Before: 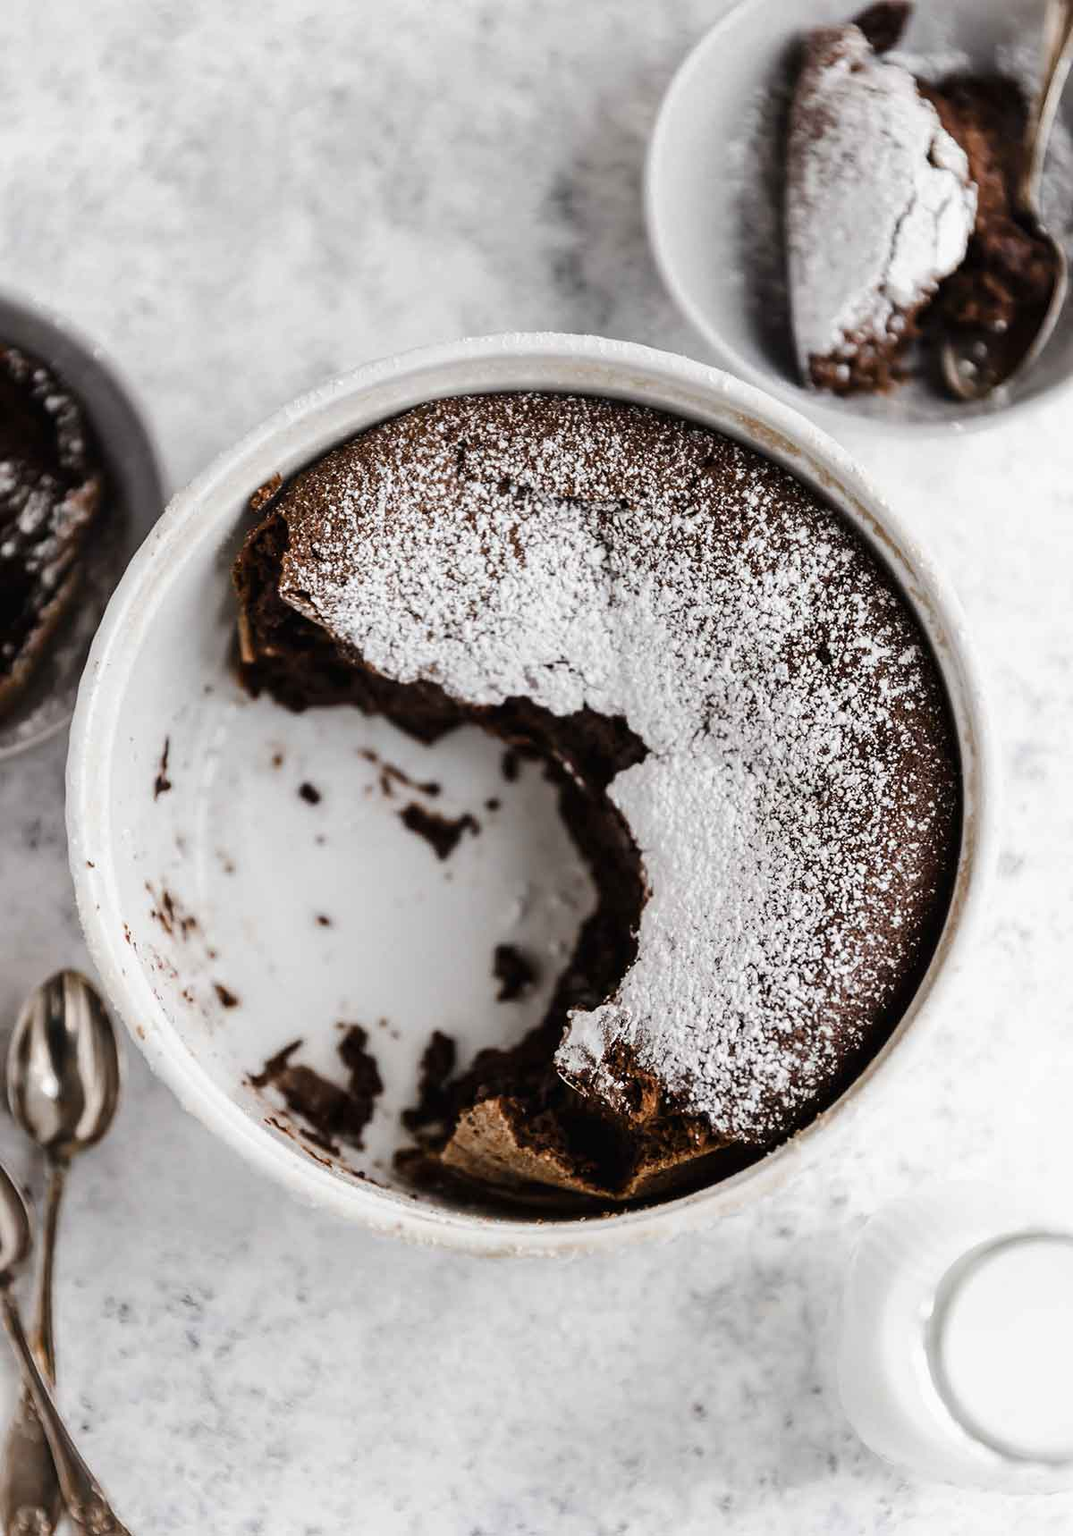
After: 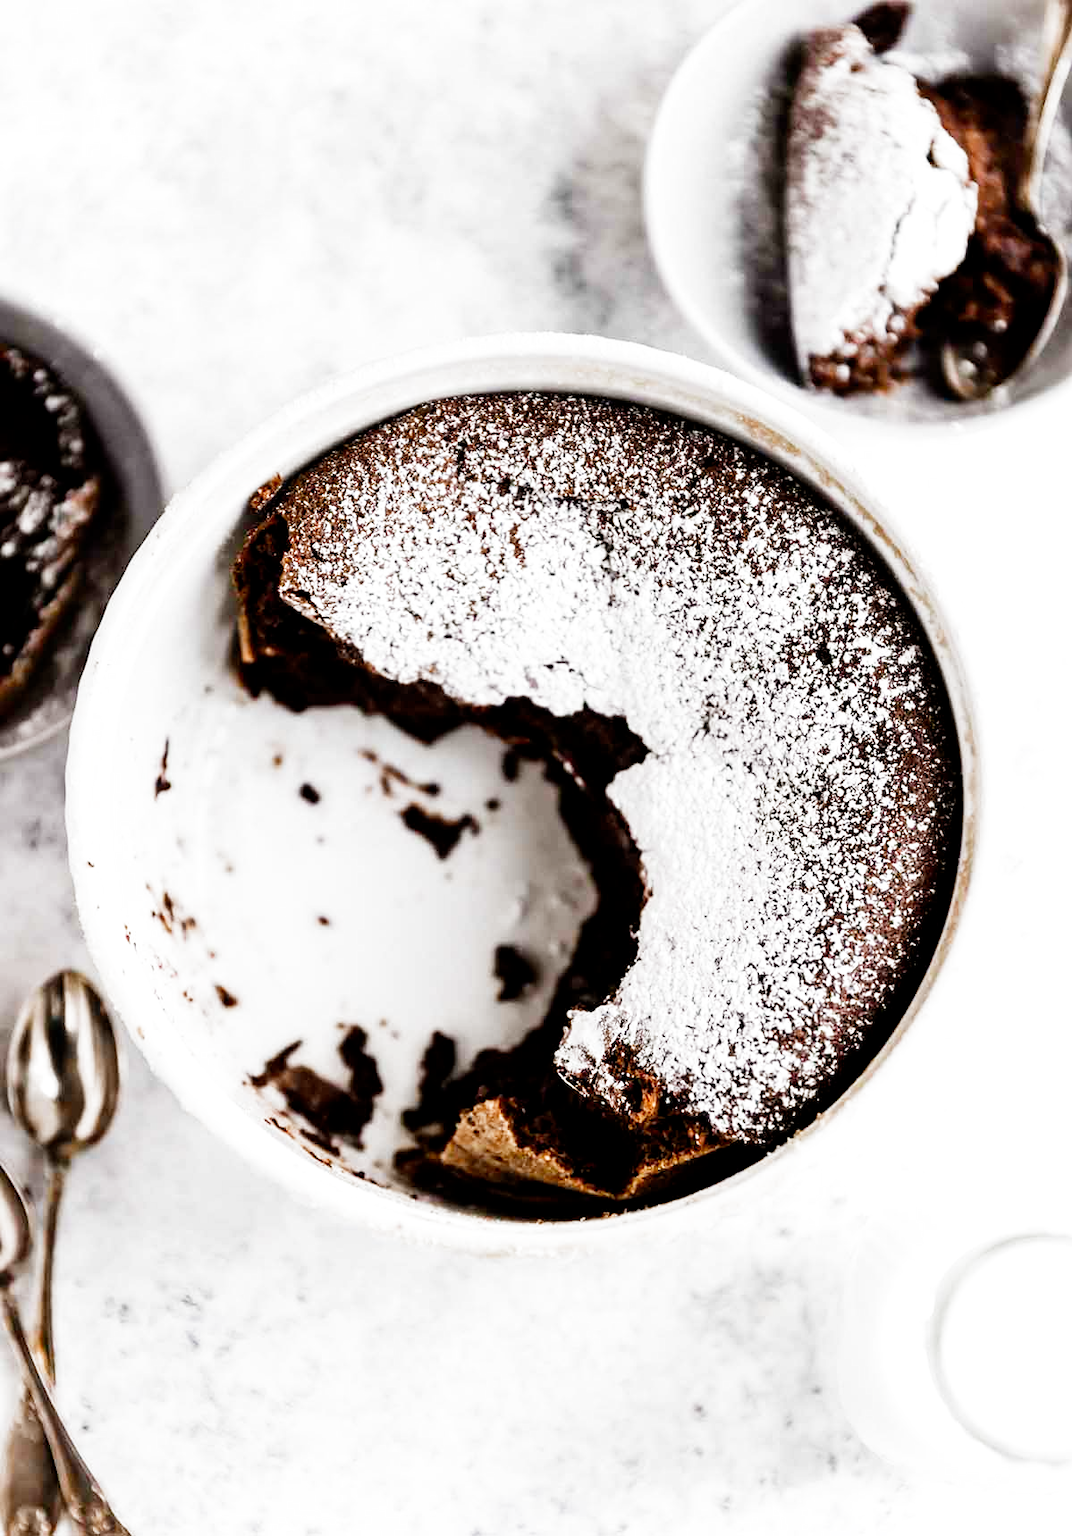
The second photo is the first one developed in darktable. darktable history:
filmic rgb: middle gray luminance 10%, black relative exposure -8.61 EV, white relative exposure 3.3 EV, threshold 6 EV, target black luminance 0%, hardness 5.2, latitude 44.69%, contrast 1.302, highlights saturation mix 5%, shadows ↔ highlights balance 24.64%, add noise in highlights 0, preserve chrominance no, color science v3 (2019), use custom middle-gray values true, iterations of high-quality reconstruction 0, contrast in highlights soft, enable highlight reconstruction true
rotate and perspective: automatic cropping original format, crop left 0, crop top 0
